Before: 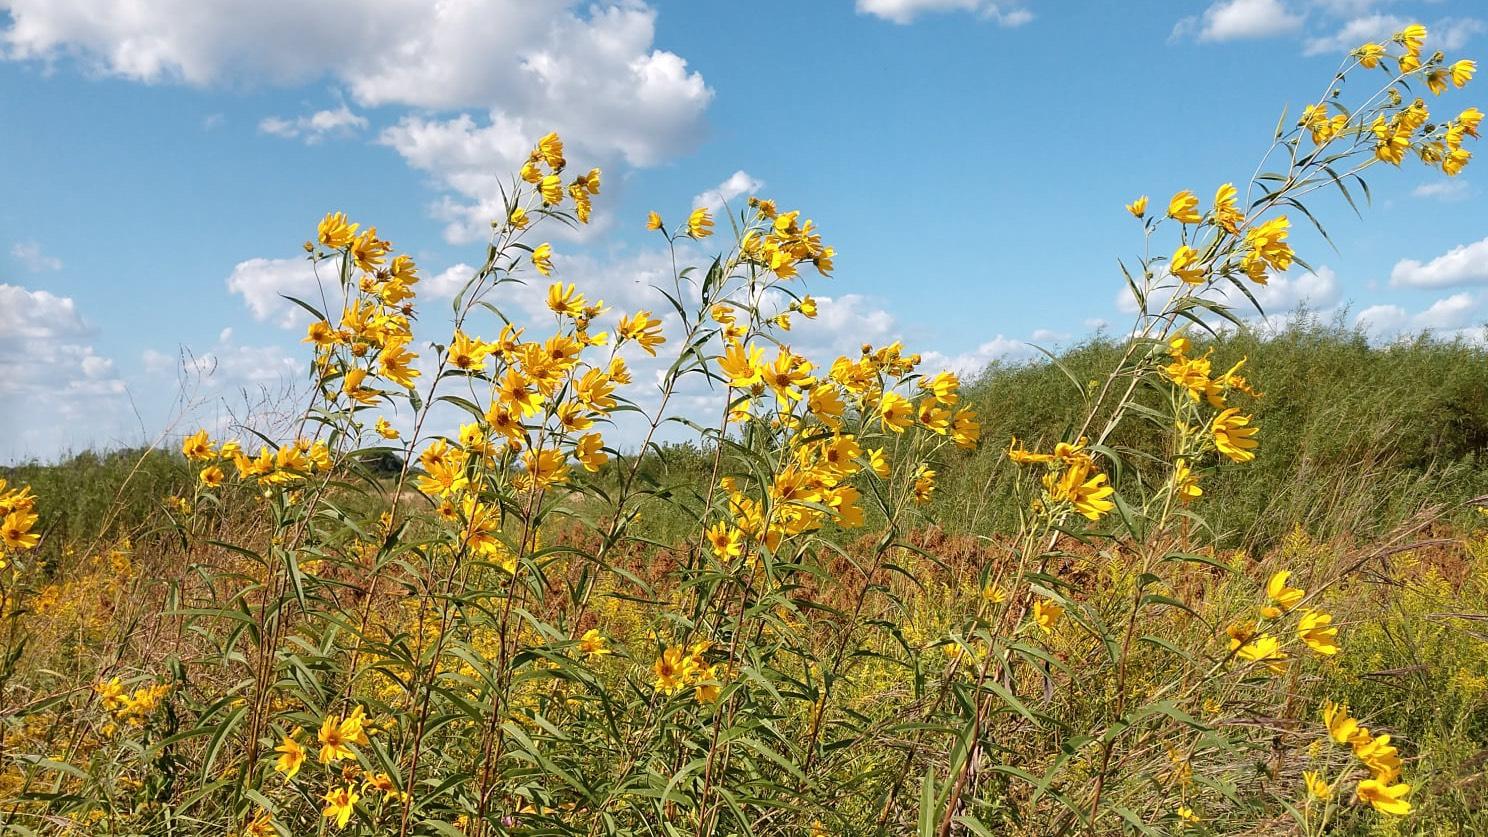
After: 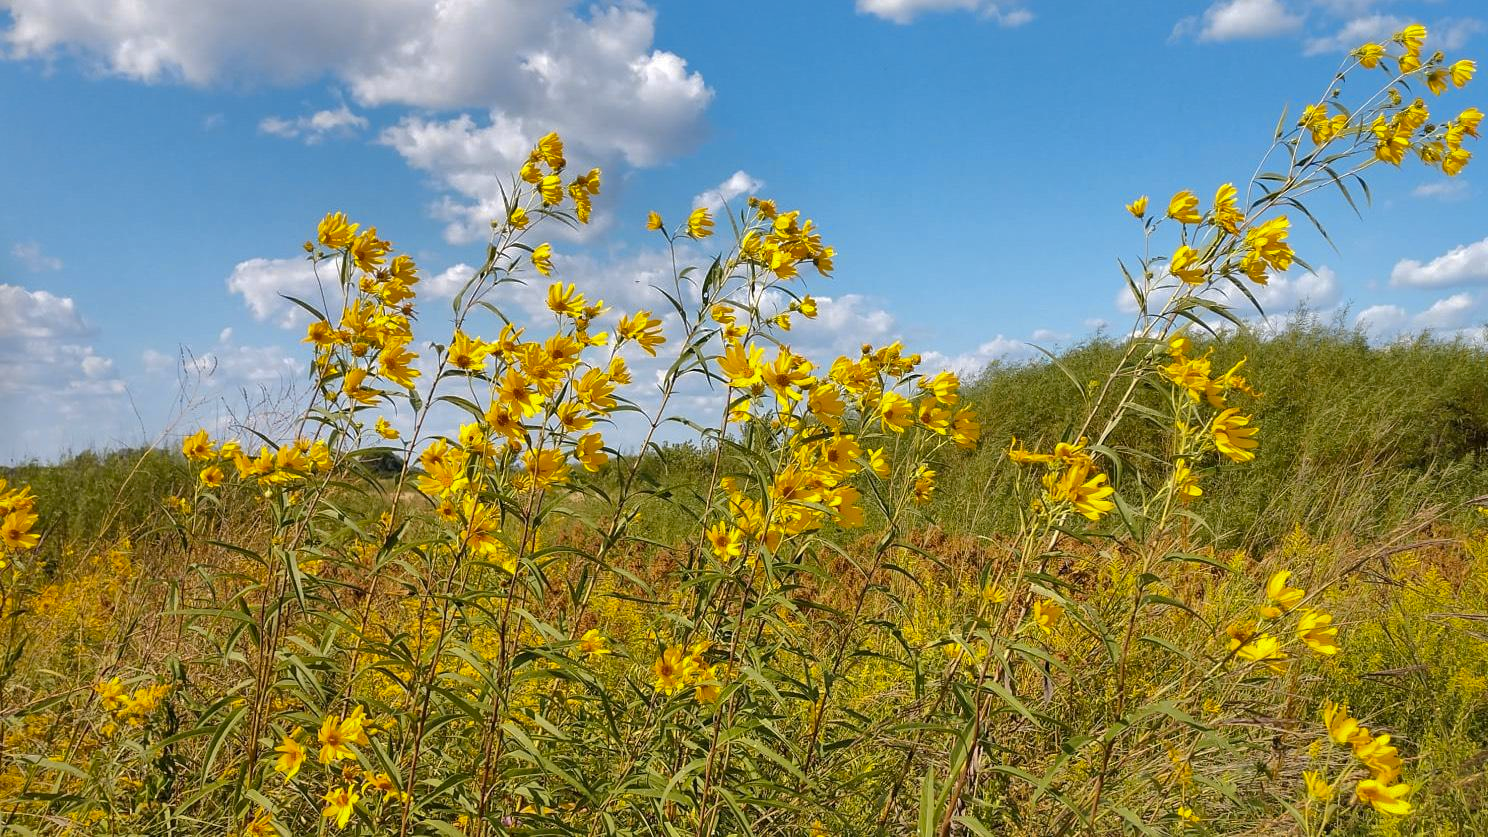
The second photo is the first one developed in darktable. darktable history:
color contrast: green-magenta contrast 0.85, blue-yellow contrast 1.25, unbound 0
shadows and highlights: shadows 40, highlights -60
